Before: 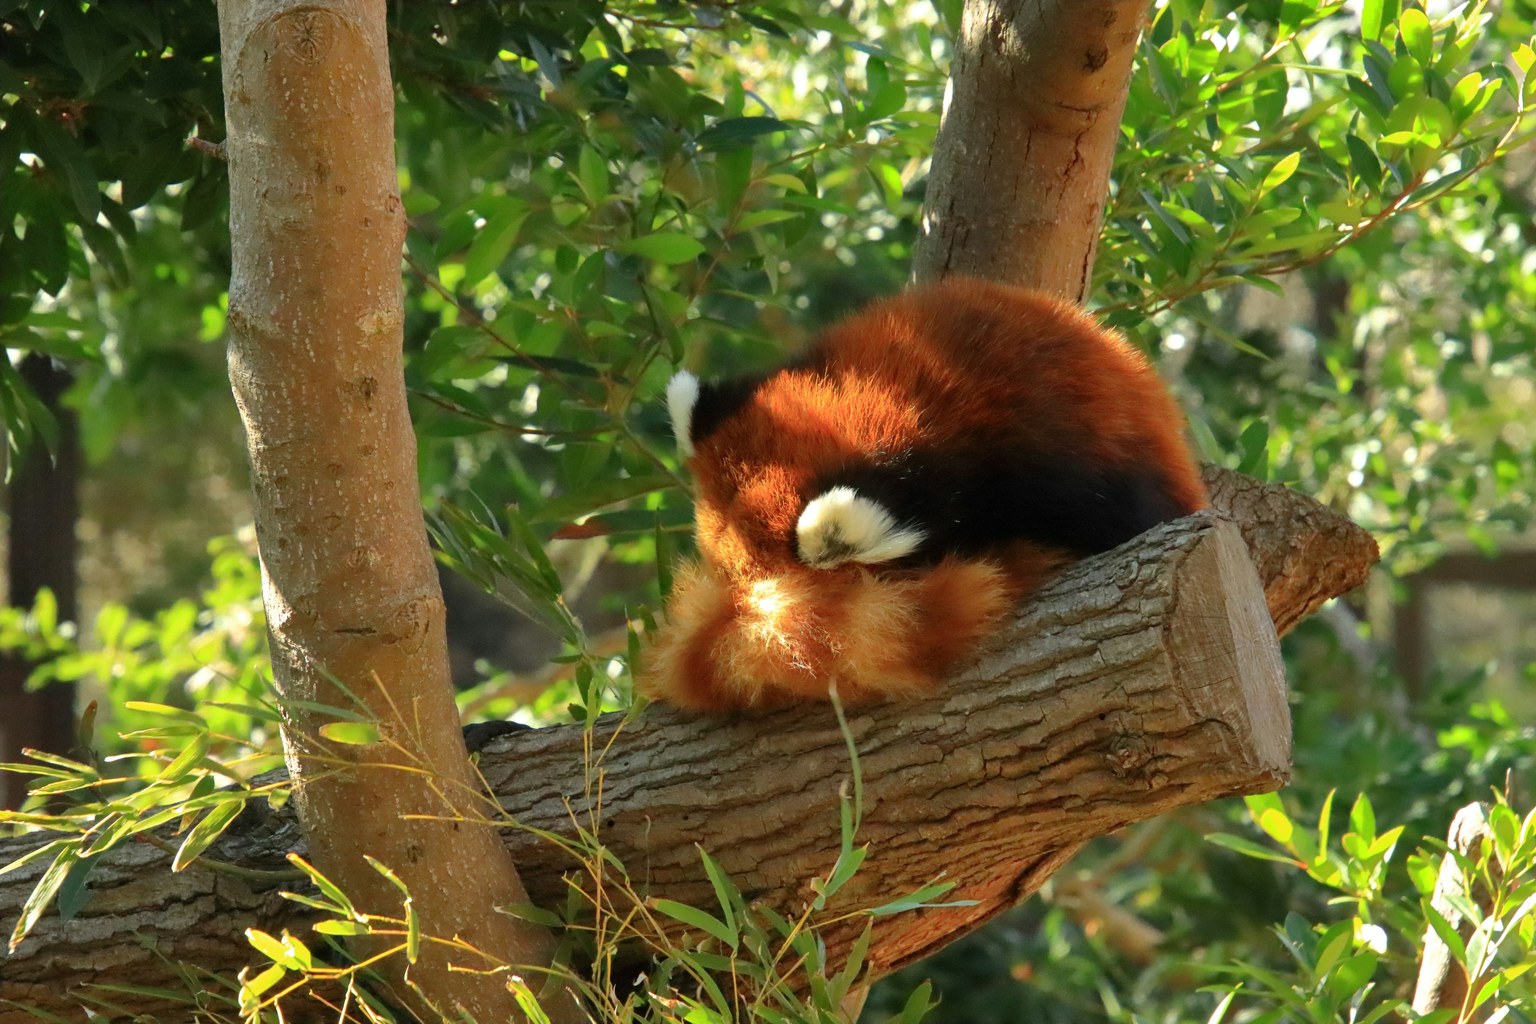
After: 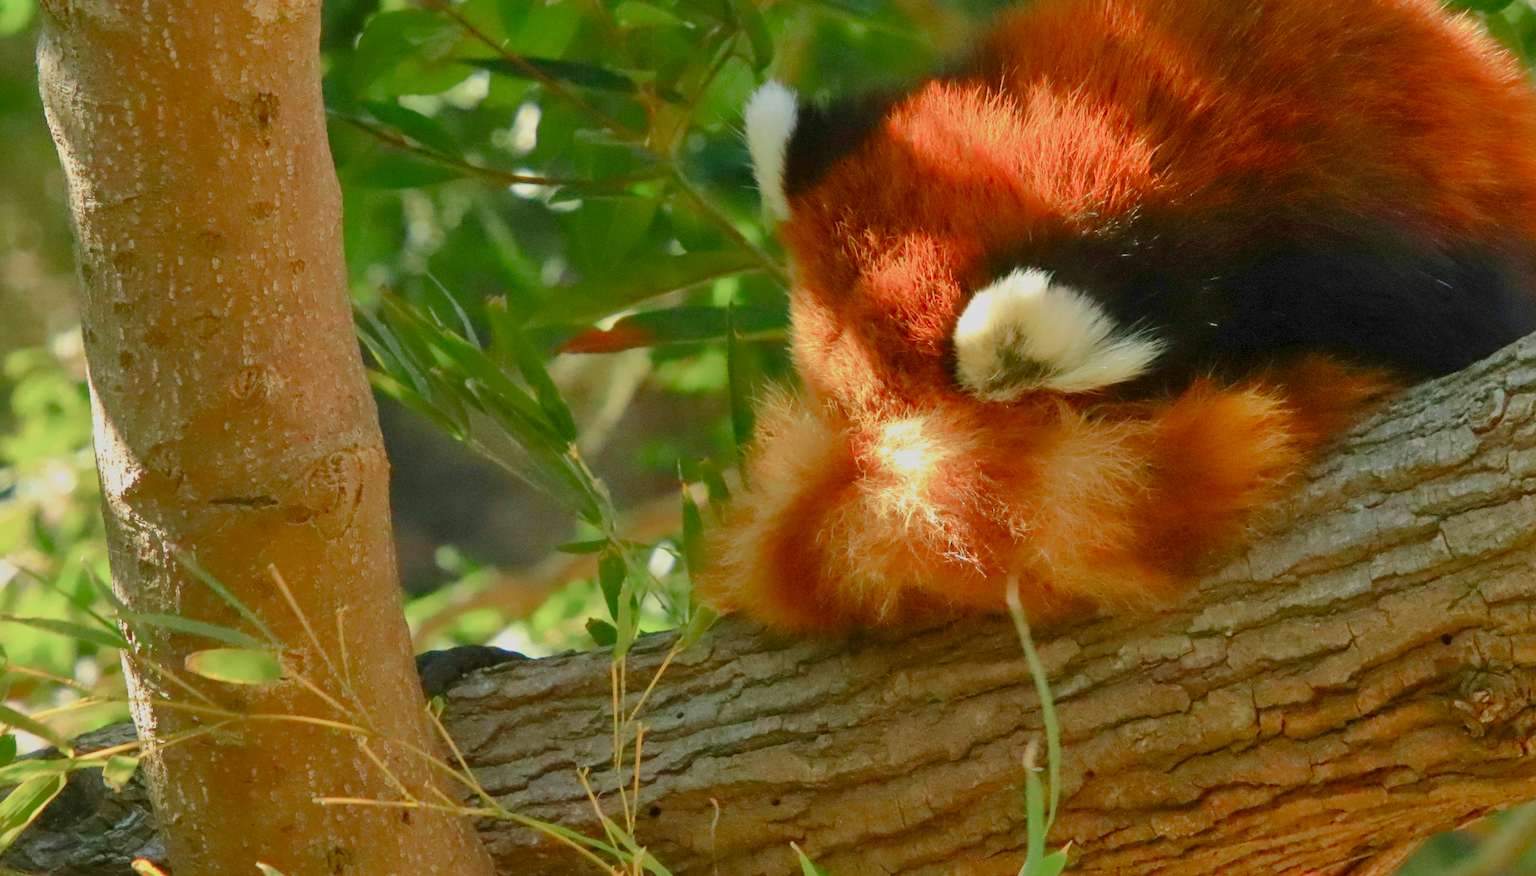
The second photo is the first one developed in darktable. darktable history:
crop: left 13.312%, top 31.28%, right 24.627%, bottom 15.582%
color zones: curves: ch1 [(0, 0.523) (0.143, 0.545) (0.286, 0.52) (0.429, 0.506) (0.571, 0.503) (0.714, 0.503) (0.857, 0.508) (1, 0.523)]
velvia: on, module defaults
color balance rgb: shadows lift › chroma 1%, shadows lift › hue 113°, highlights gain › chroma 0.2%, highlights gain › hue 333°, perceptual saturation grading › global saturation 20%, perceptual saturation grading › highlights -50%, perceptual saturation grading › shadows 25%, contrast -20%
shadows and highlights: radius 133.83, soften with gaussian
